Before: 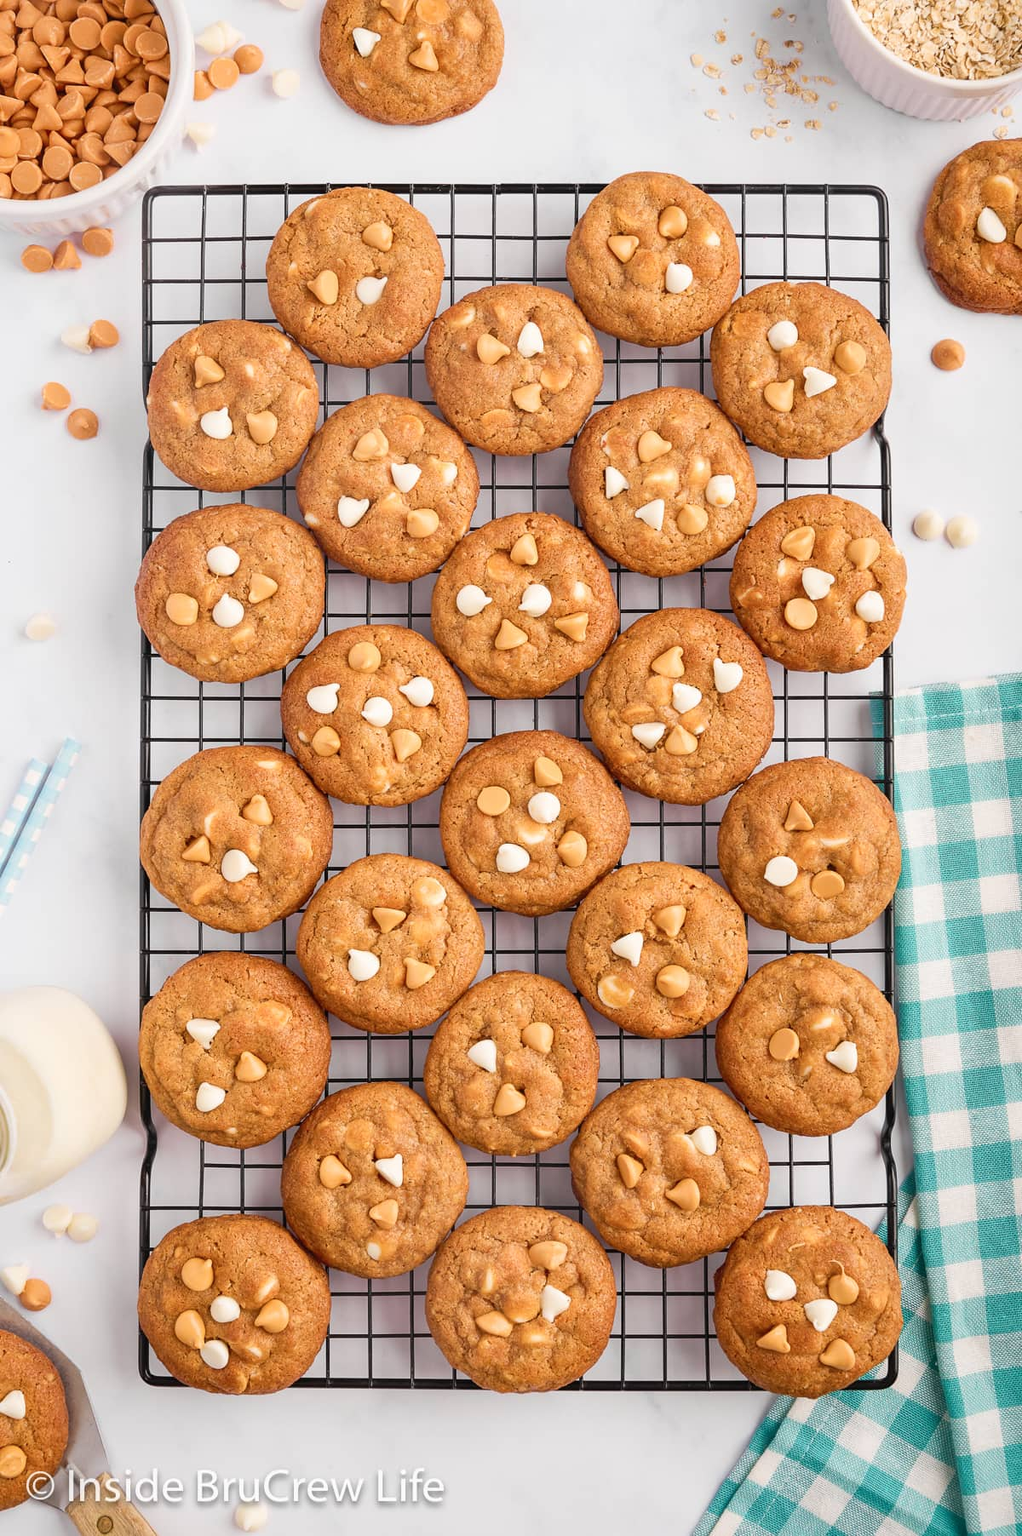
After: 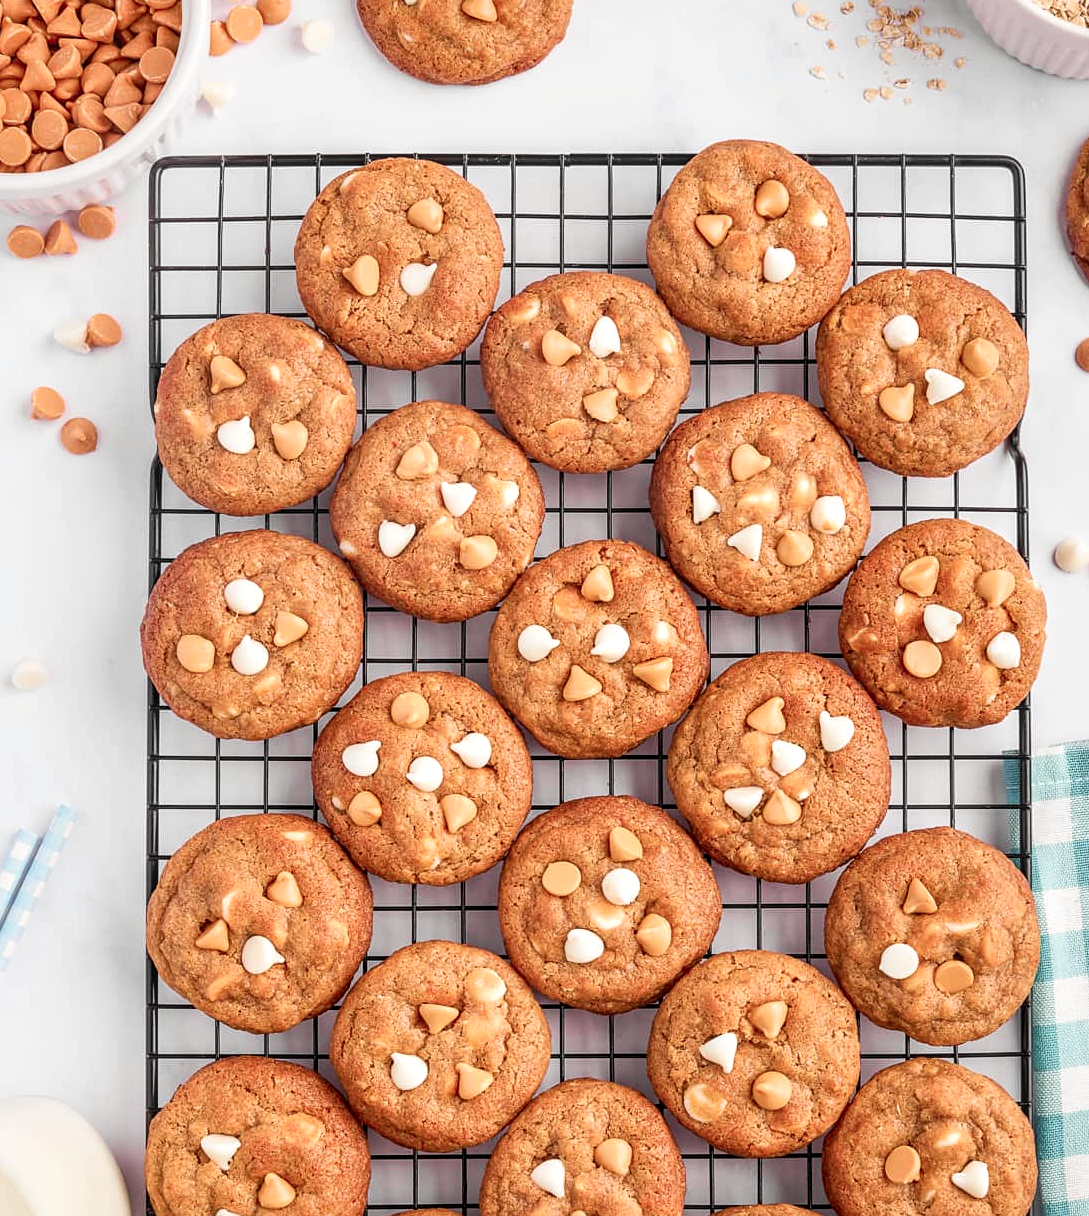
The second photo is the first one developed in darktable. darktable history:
tone curve: curves: ch0 [(0, 0.012) (0.056, 0.046) (0.218, 0.213) (0.606, 0.62) (0.82, 0.846) (1, 1)]; ch1 [(0, 0) (0.226, 0.261) (0.403, 0.437) (0.469, 0.472) (0.495, 0.499) (0.508, 0.503) (0.545, 0.555) (0.59, 0.598) (0.686, 0.728) (1, 1)]; ch2 [(0, 0) (0.269, 0.299) (0.459, 0.45) (0.498, 0.499) (0.523, 0.512) (0.568, 0.558) (0.634, 0.617) (0.698, 0.677) (0.806, 0.769) (1, 1)], color space Lab, independent channels, preserve colors none
sharpen: amount 0.2
local contrast: highlights 25%, detail 130%
crop: left 1.509%, top 3.452%, right 7.696%, bottom 28.452%
